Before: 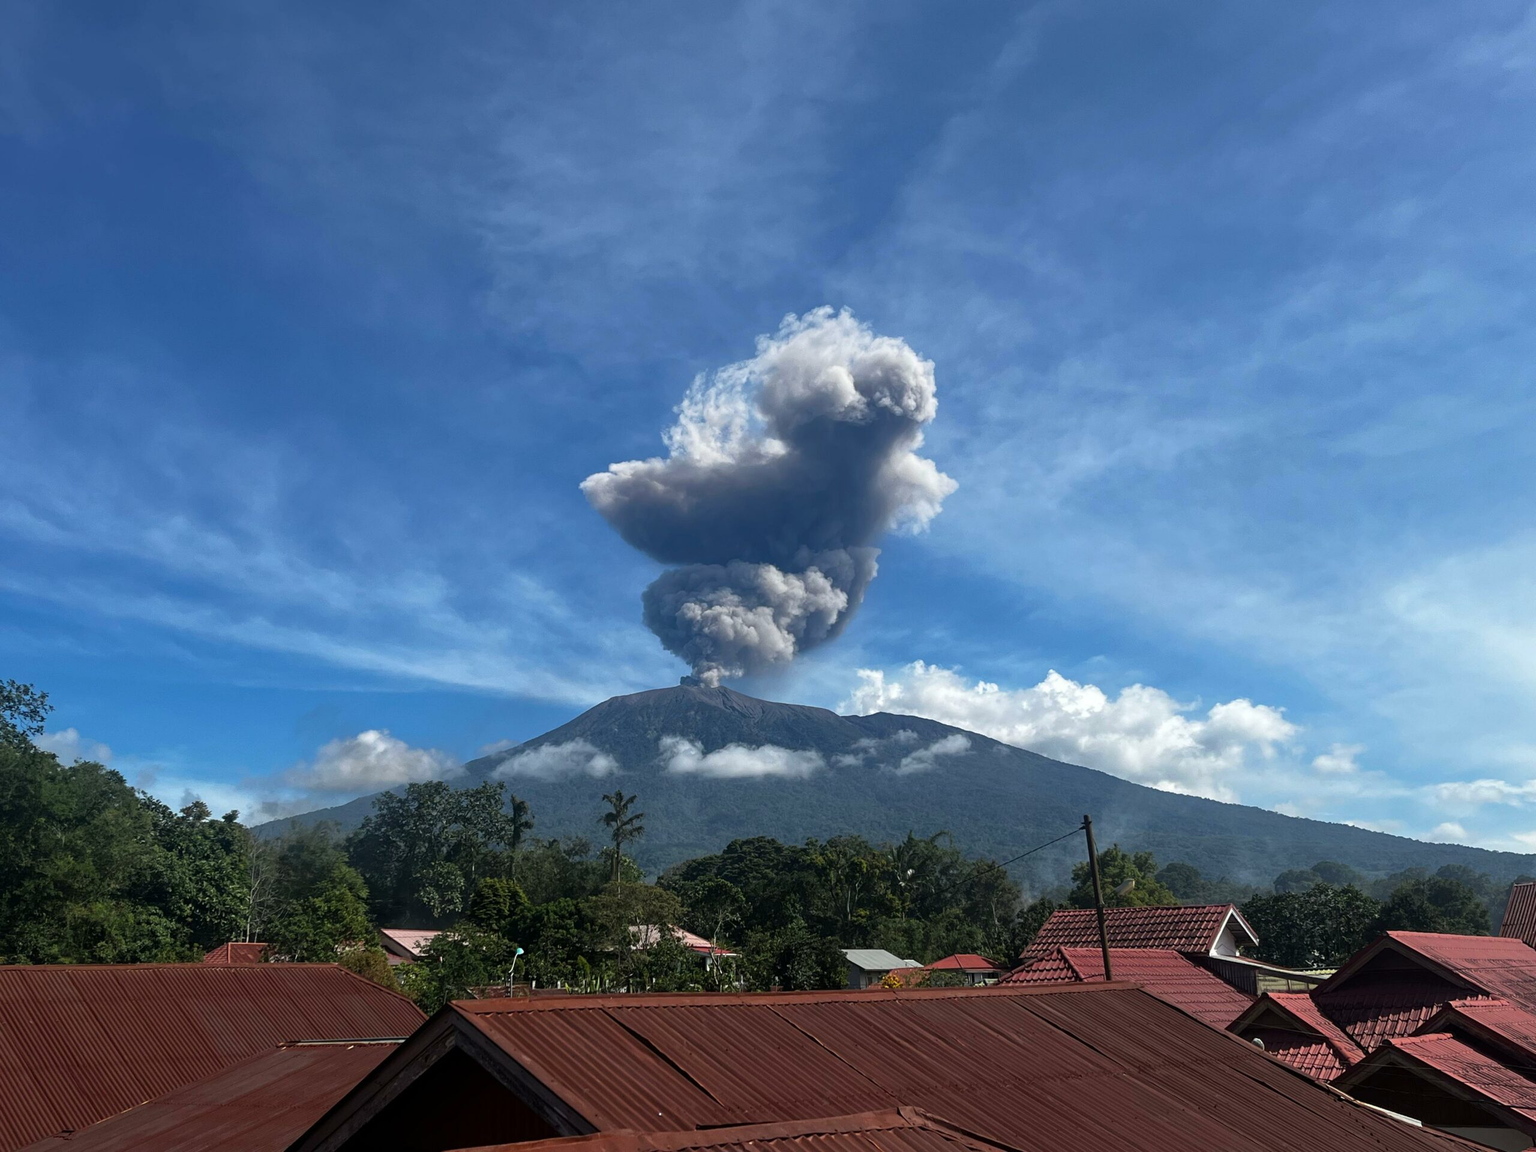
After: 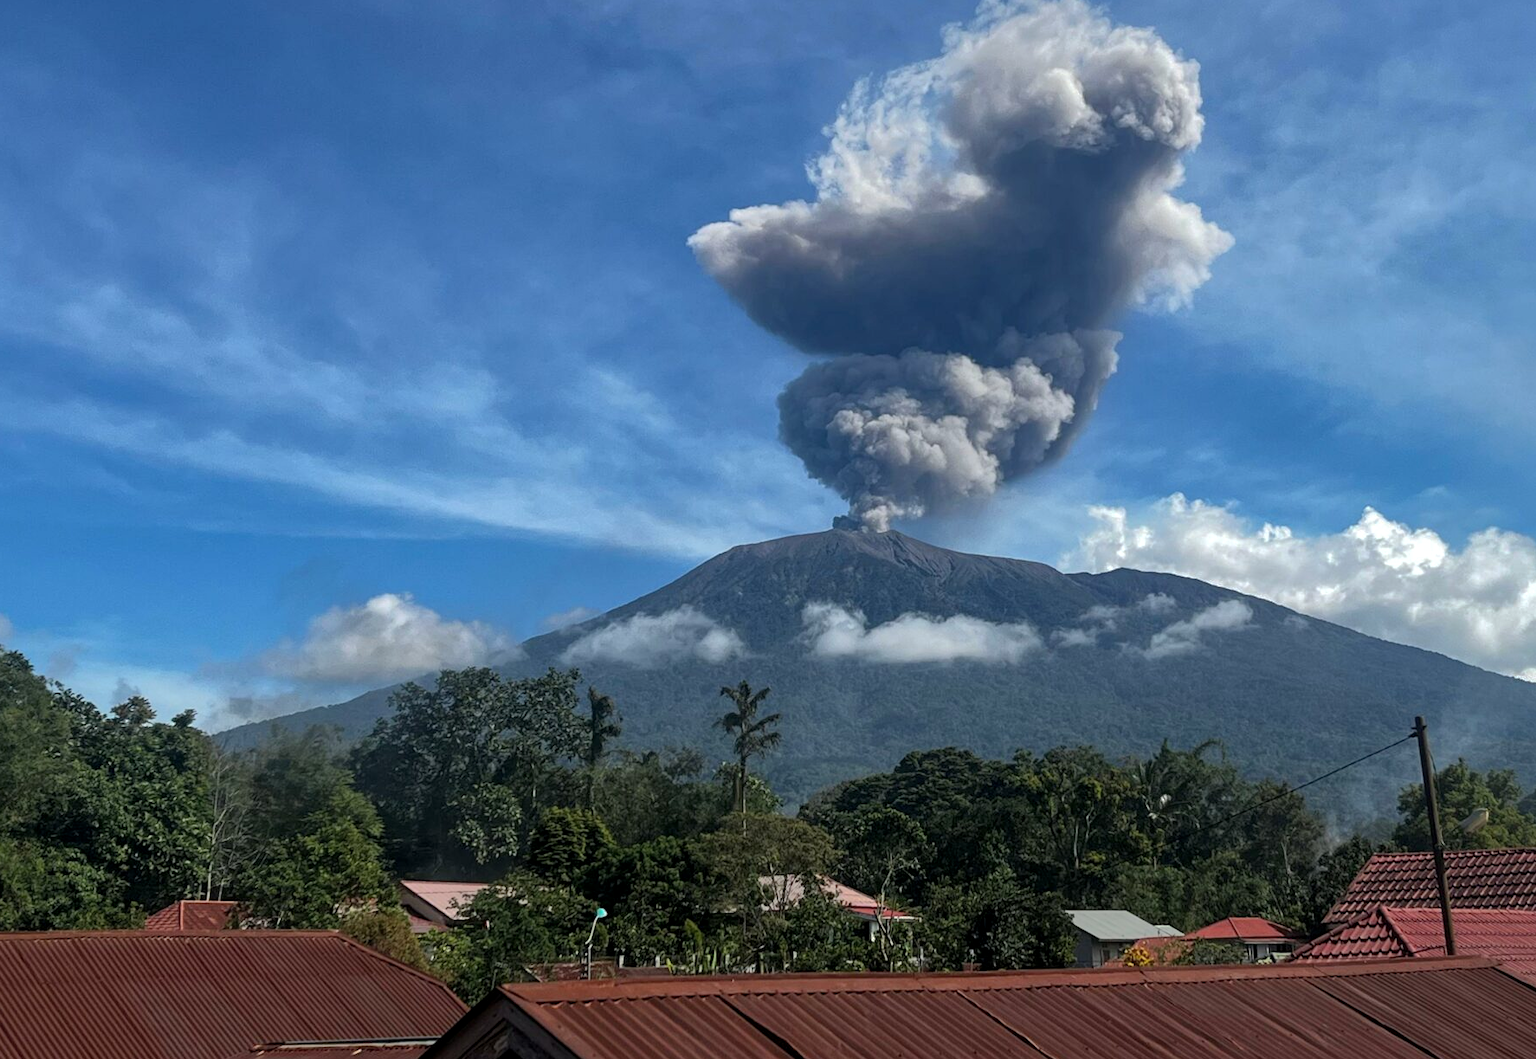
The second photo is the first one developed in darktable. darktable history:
shadows and highlights: shadows 25.86, highlights -69.68
local contrast: highlights 107%, shadows 98%, detail 120%, midtone range 0.2
crop: left 6.731%, top 27.662%, right 23.94%, bottom 8.579%
